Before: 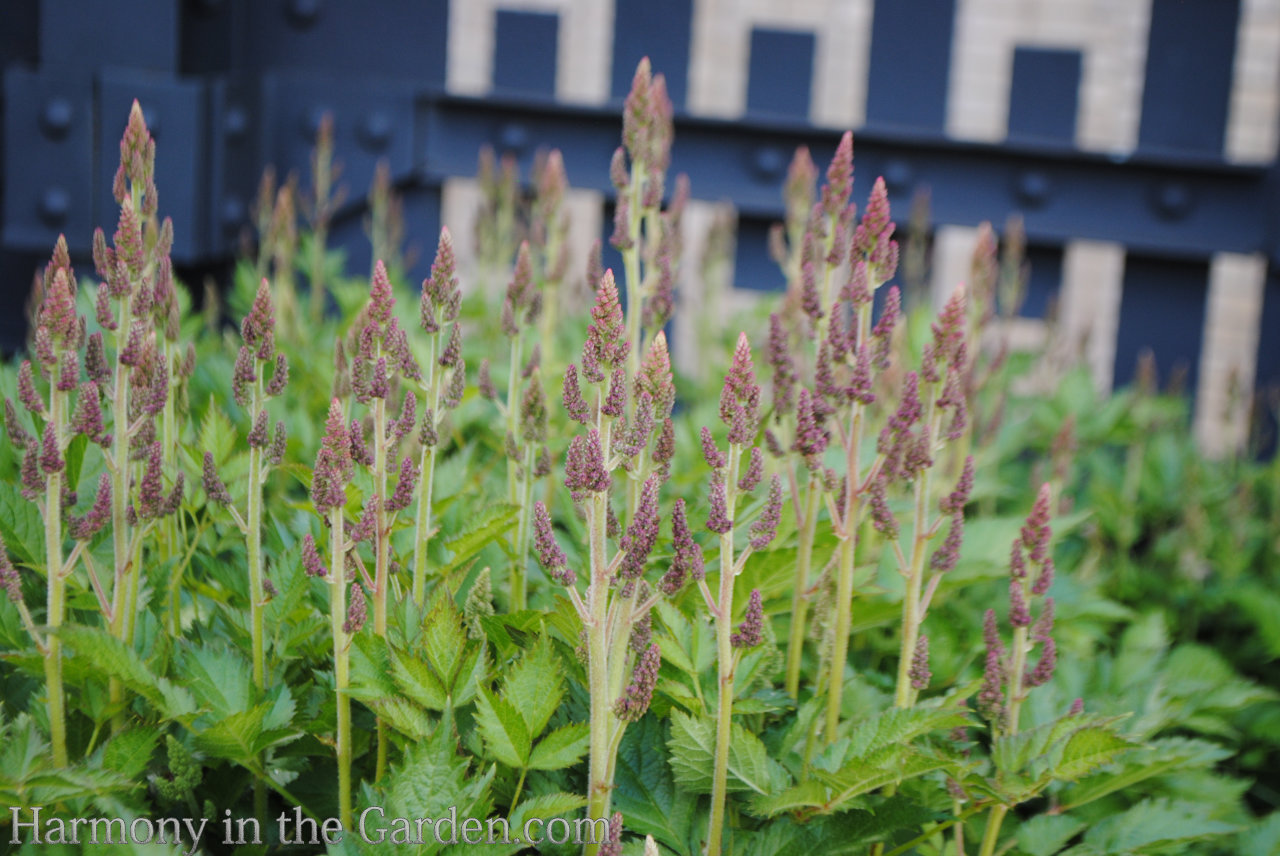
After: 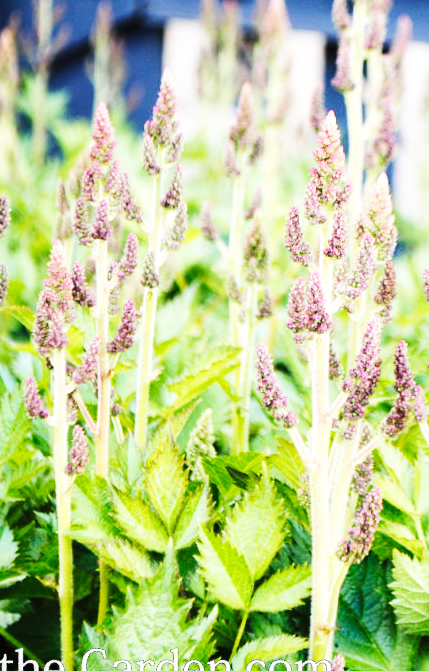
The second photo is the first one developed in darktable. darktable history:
base curve: curves: ch0 [(0, 0.003) (0.001, 0.002) (0.006, 0.004) (0.02, 0.022) (0.048, 0.086) (0.094, 0.234) (0.162, 0.431) (0.258, 0.629) (0.385, 0.8) (0.548, 0.918) (0.751, 0.988) (1, 1)], preserve colors none
tone equalizer: -8 EV -0.75 EV, -7 EV -0.7 EV, -6 EV -0.6 EV, -5 EV -0.4 EV, -3 EV 0.4 EV, -2 EV 0.6 EV, -1 EV 0.7 EV, +0 EV 0.75 EV, edges refinement/feathering 500, mask exposure compensation -1.57 EV, preserve details no
crop and rotate: left 21.77%, top 18.528%, right 44.676%, bottom 2.997%
